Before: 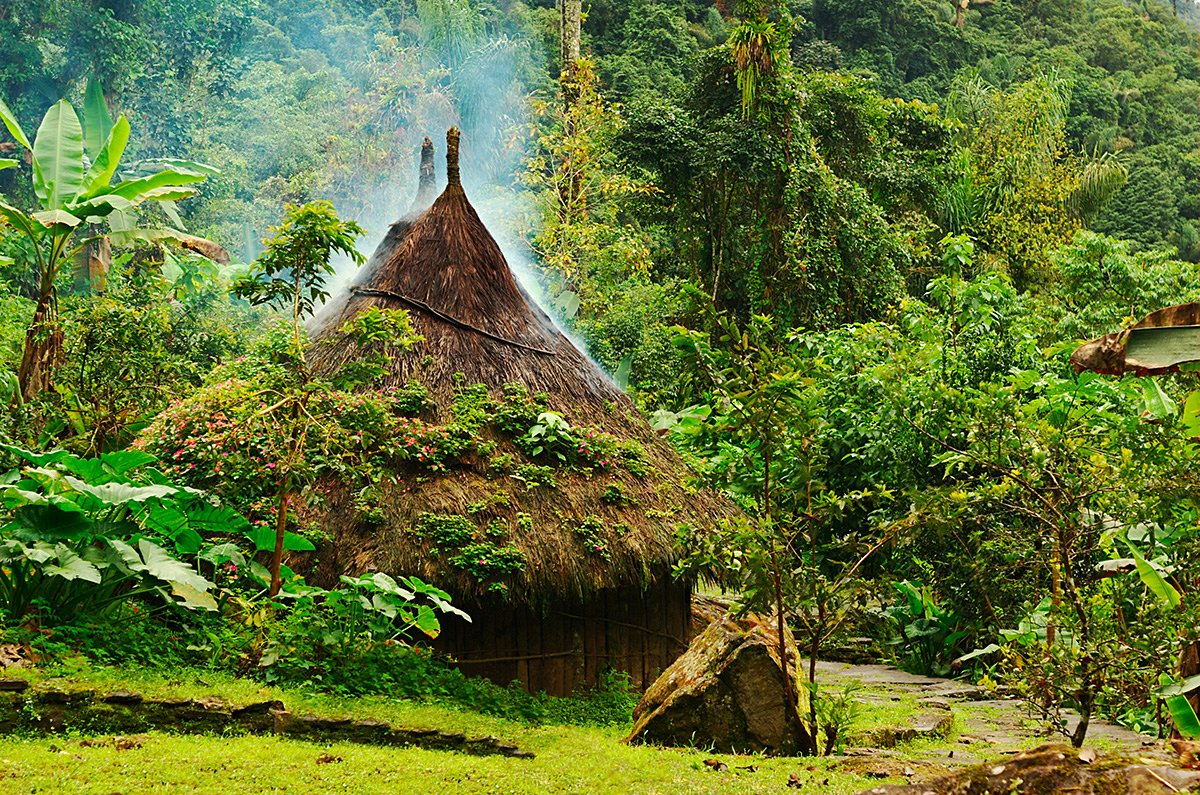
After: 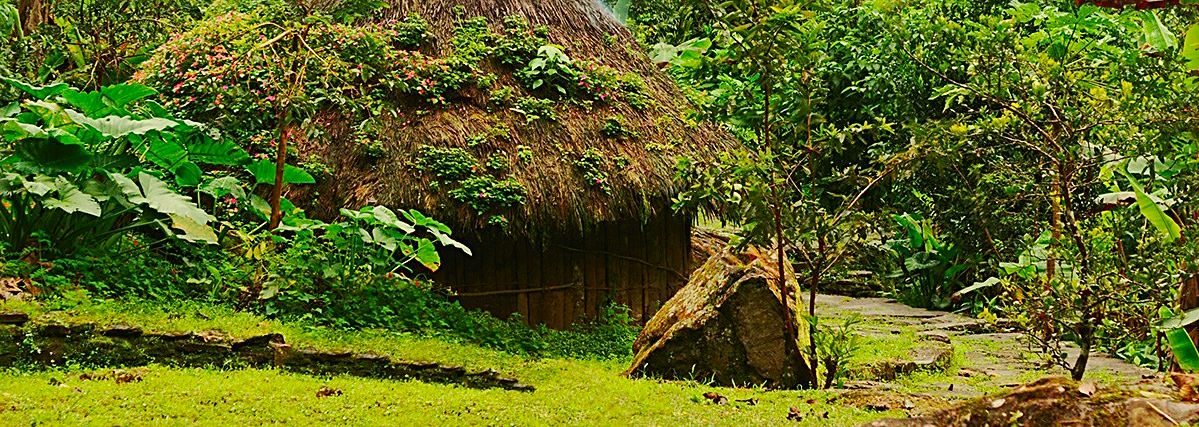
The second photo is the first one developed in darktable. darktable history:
tone curve: curves: ch0 [(0, 0.014) (0.036, 0.047) (0.15, 0.156) (0.27, 0.258) (0.511, 0.506) (0.761, 0.741) (1, 0.919)]; ch1 [(0, 0) (0.179, 0.173) (0.322, 0.32) (0.429, 0.431) (0.502, 0.5) (0.519, 0.522) (0.562, 0.575) (0.631, 0.65) (0.72, 0.692) (1, 1)]; ch2 [(0, 0) (0.29, 0.295) (0.404, 0.436) (0.497, 0.498) (0.533, 0.556) (0.599, 0.607) (0.696, 0.707) (1, 1)], color space Lab, independent channels, preserve colors none
crop and rotate: top 46.237%
sharpen: radius 2.529, amount 0.323
